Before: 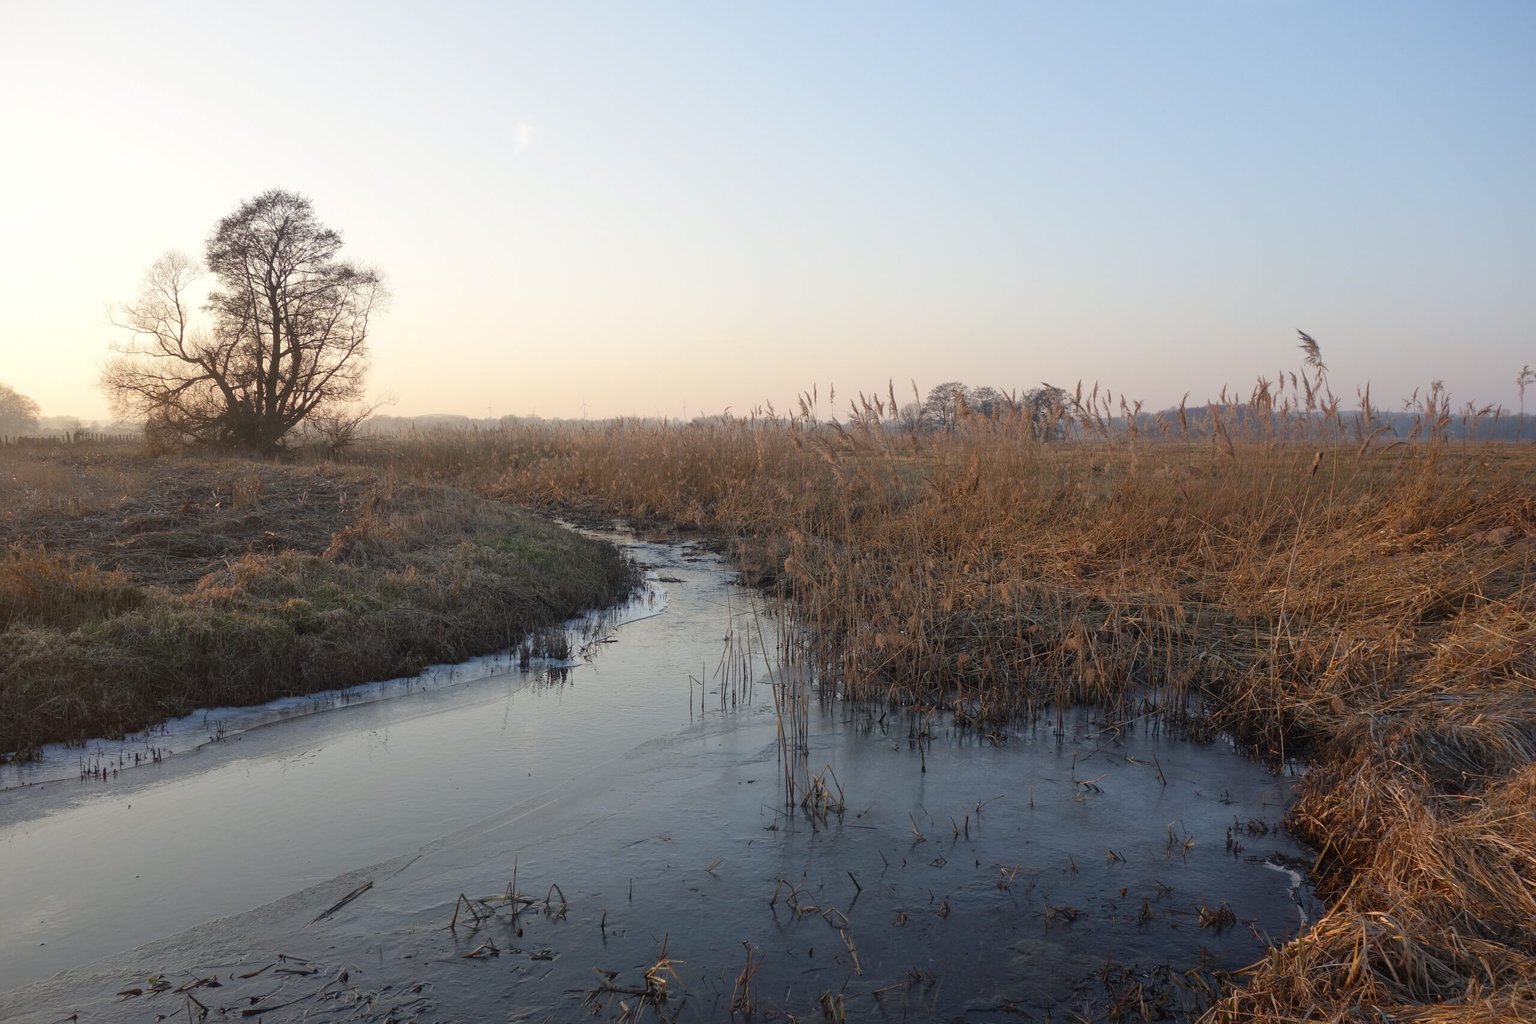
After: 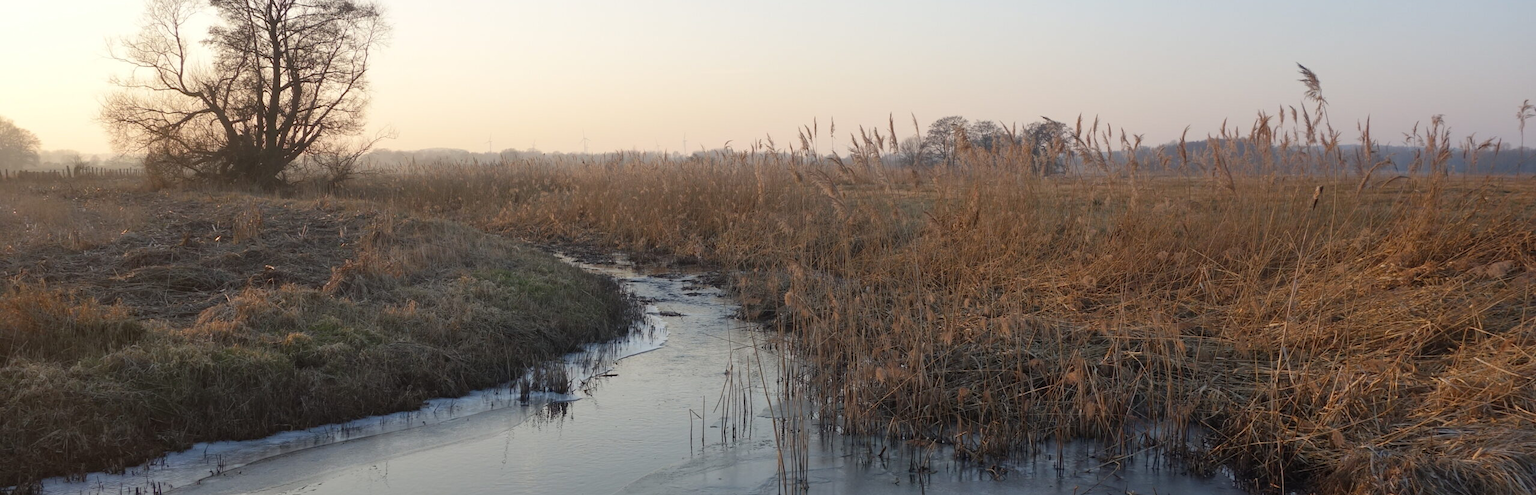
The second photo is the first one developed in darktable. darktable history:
crop and rotate: top 26.056%, bottom 25.543%
tone equalizer: on, module defaults
